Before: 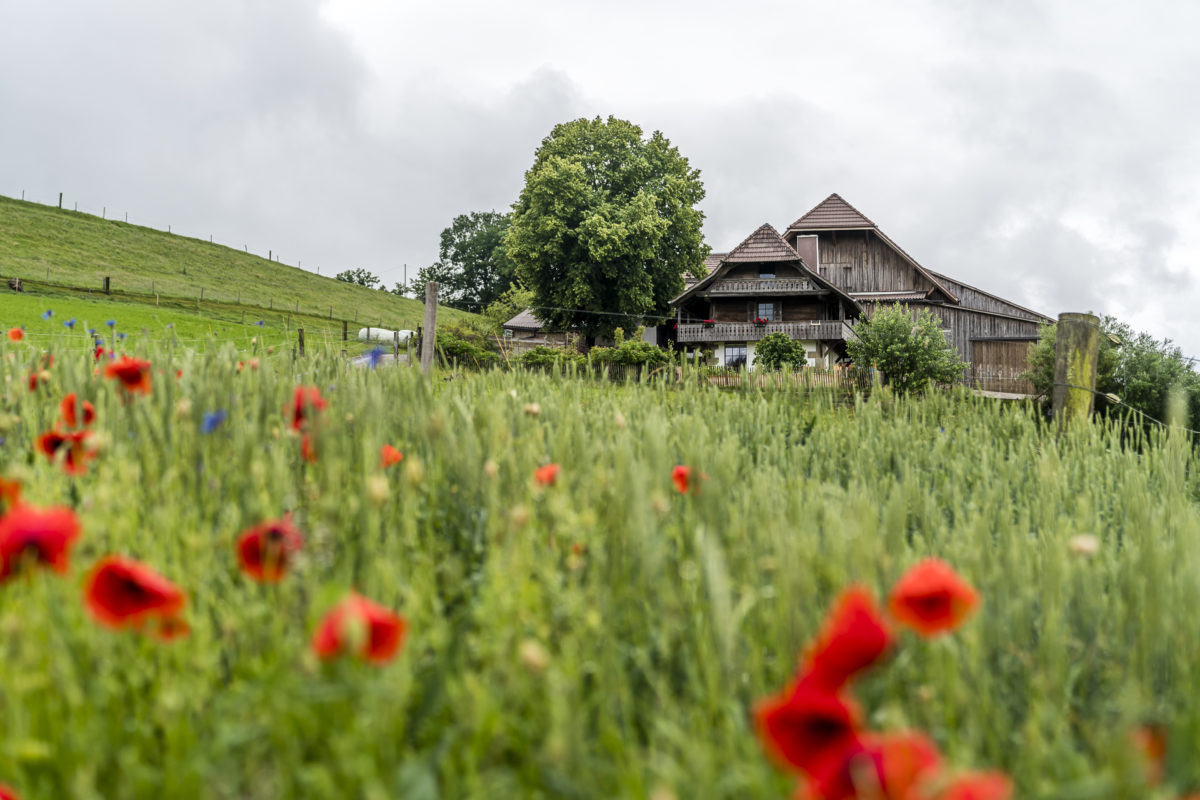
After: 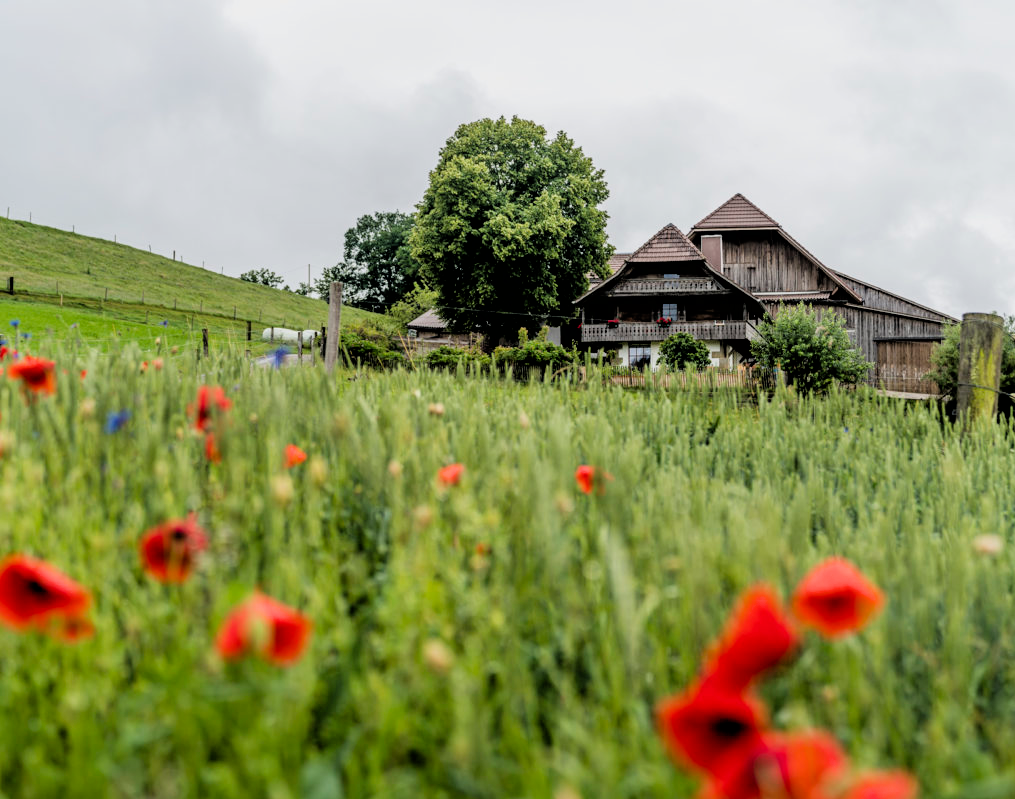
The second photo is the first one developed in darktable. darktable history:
filmic rgb: black relative exposure -3.92 EV, white relative exposure 3.16 EV, hardness 2.87
crop: left 8.004%, right 7.359%
